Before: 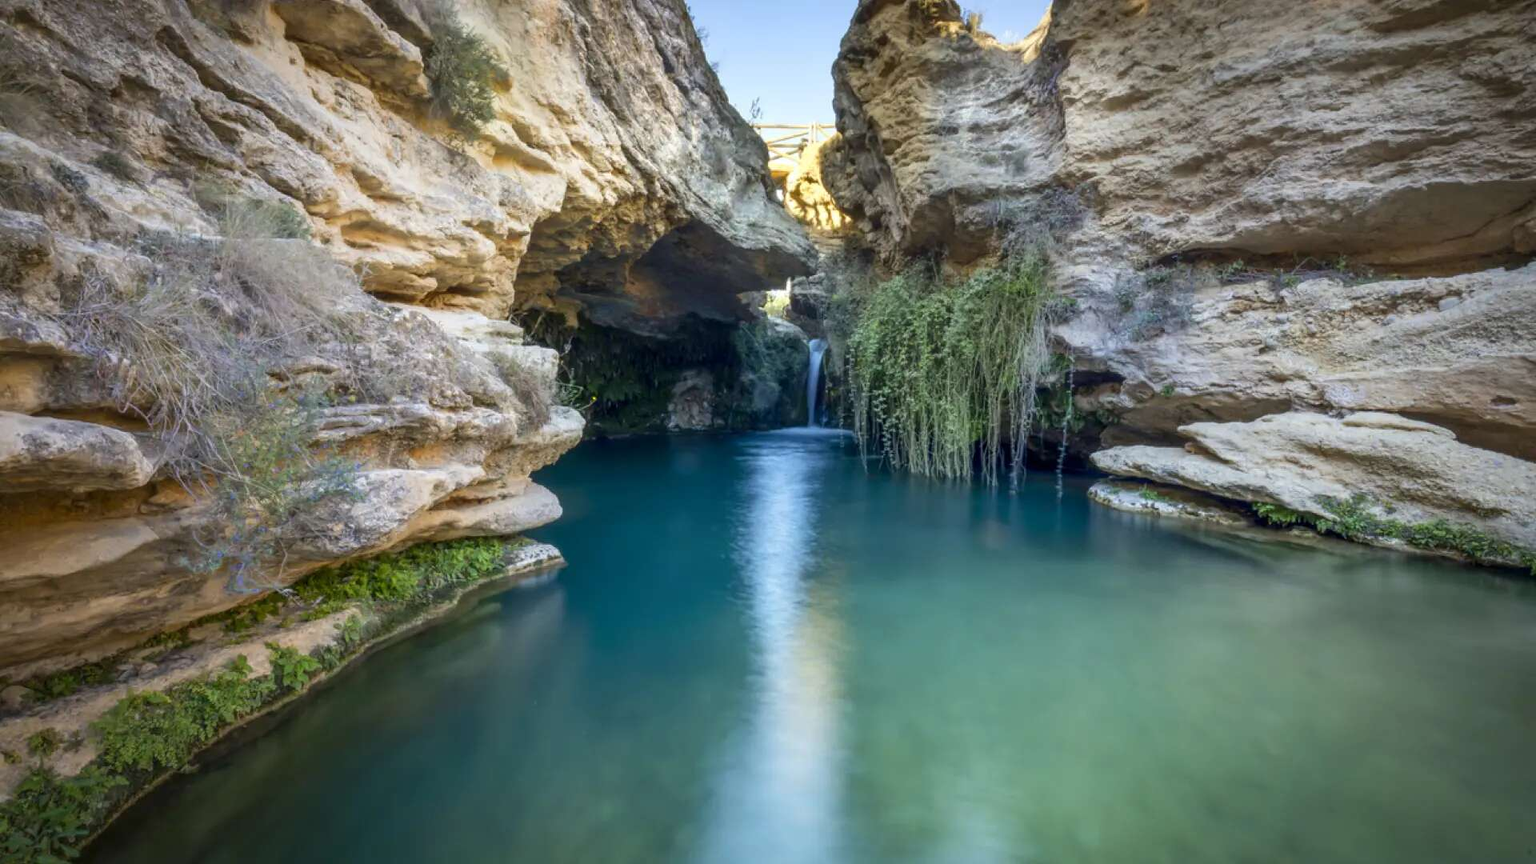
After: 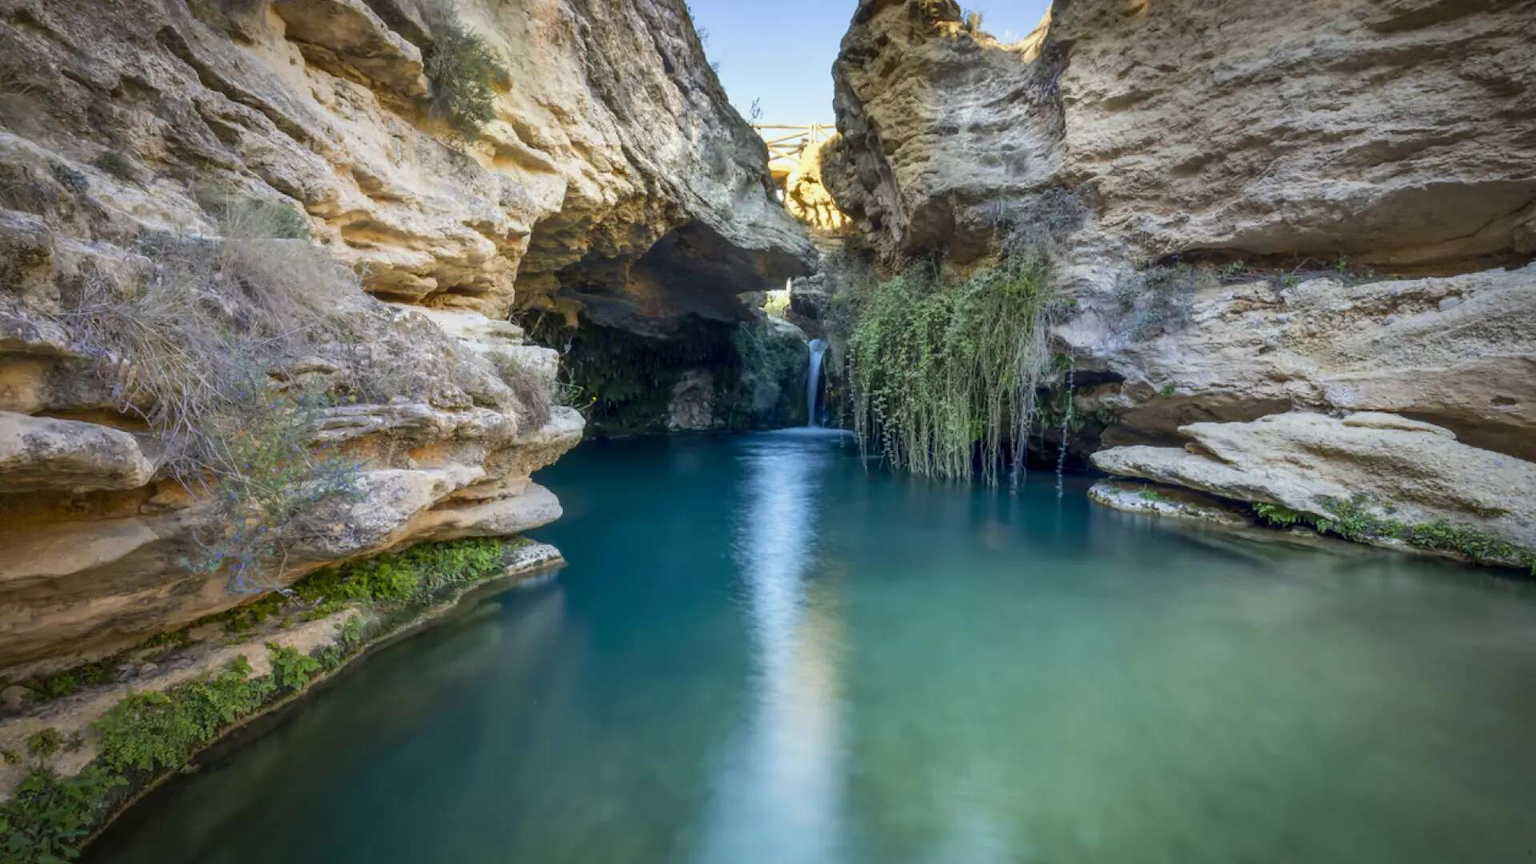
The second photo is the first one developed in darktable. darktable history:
exposure: exposure -0.11 EV, compensate highlight preservation false
